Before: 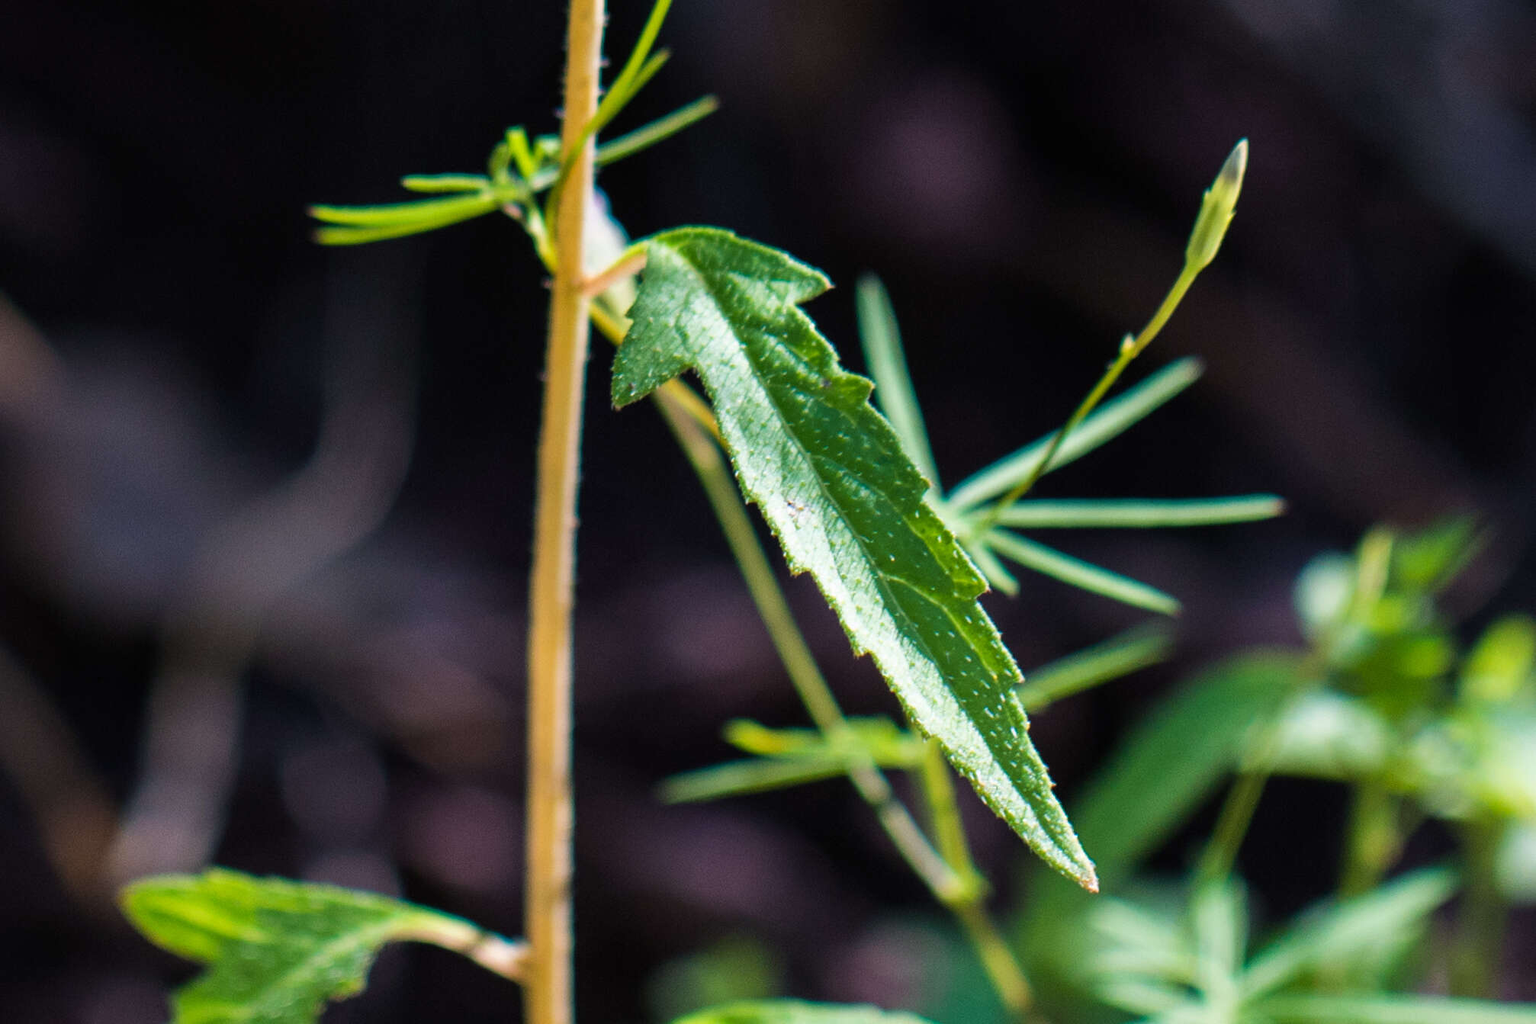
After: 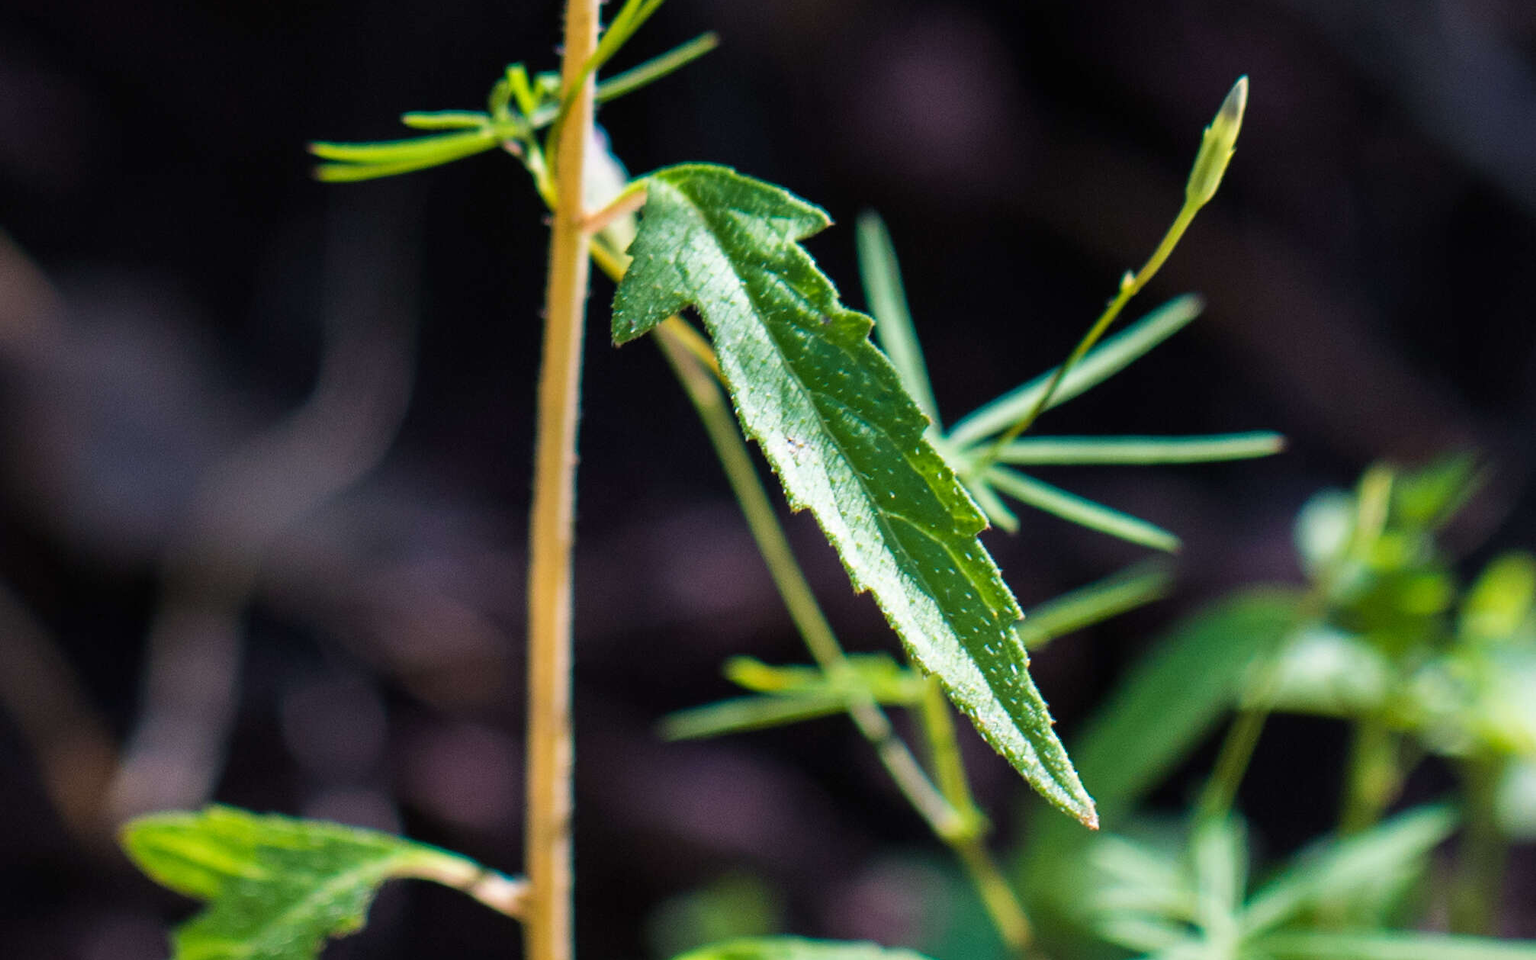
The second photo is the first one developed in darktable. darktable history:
crop and rotate: top 6.25%
white balance: emerald 1
